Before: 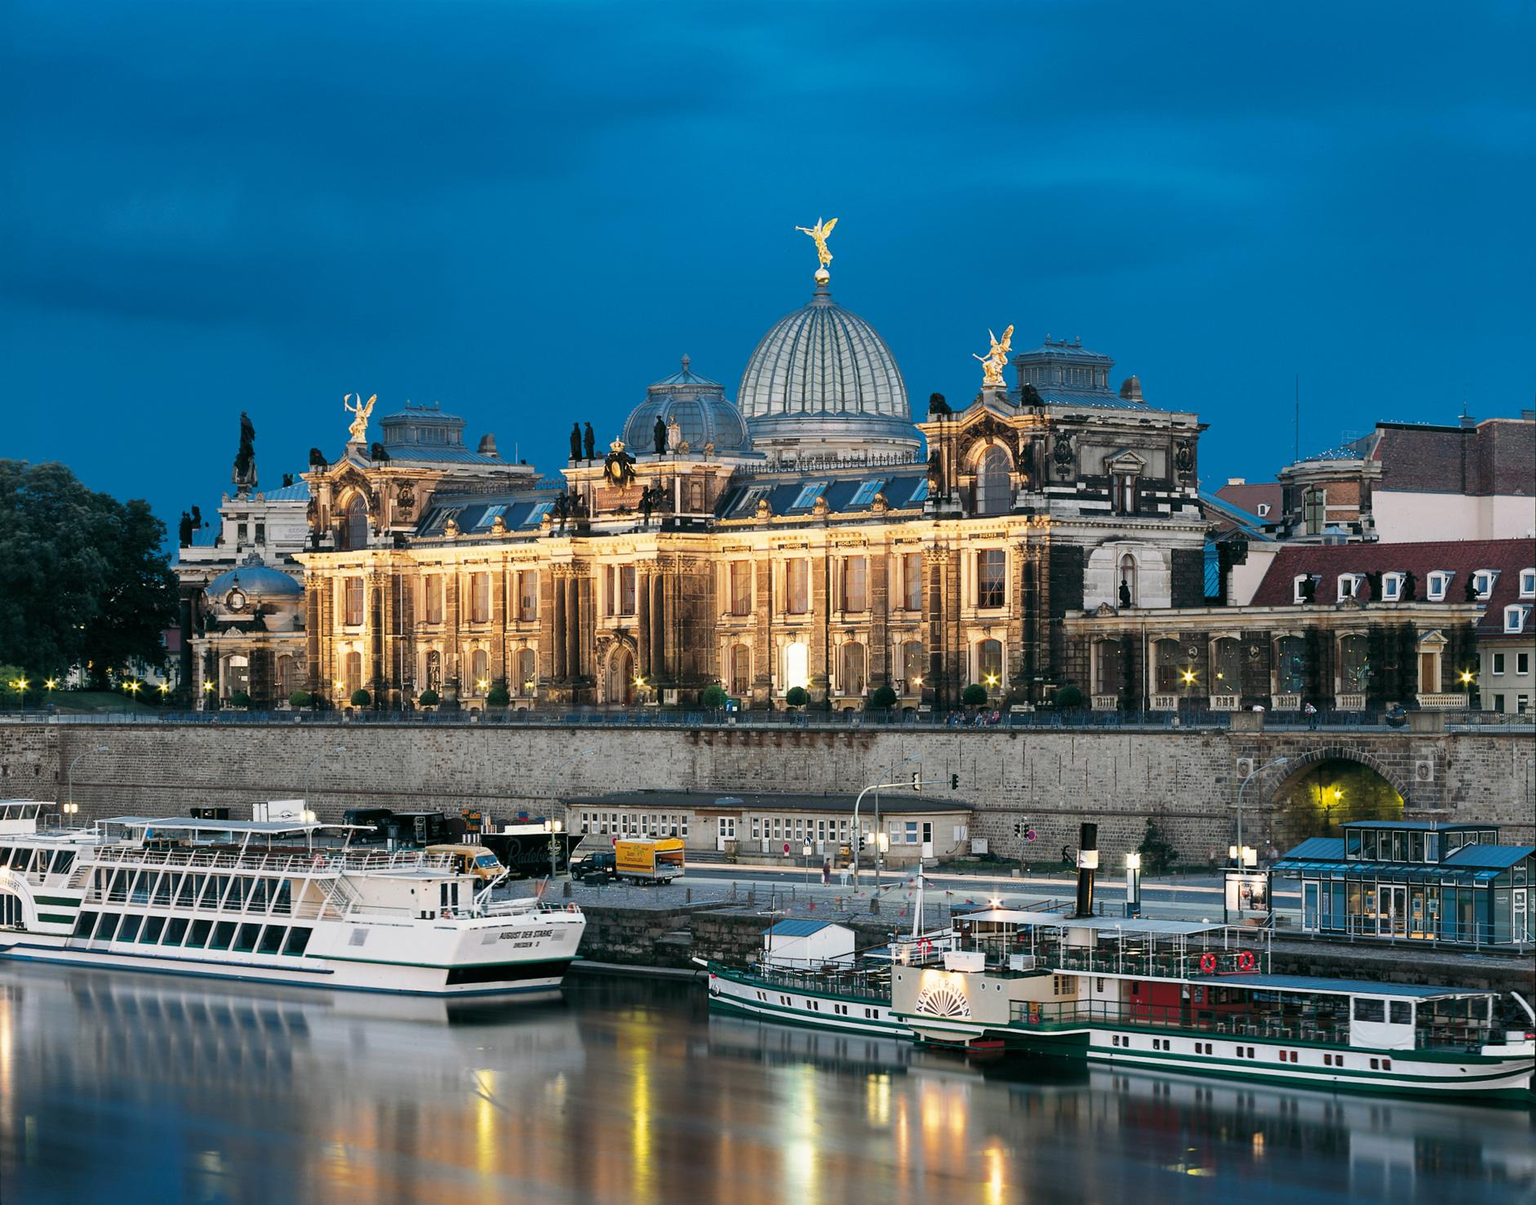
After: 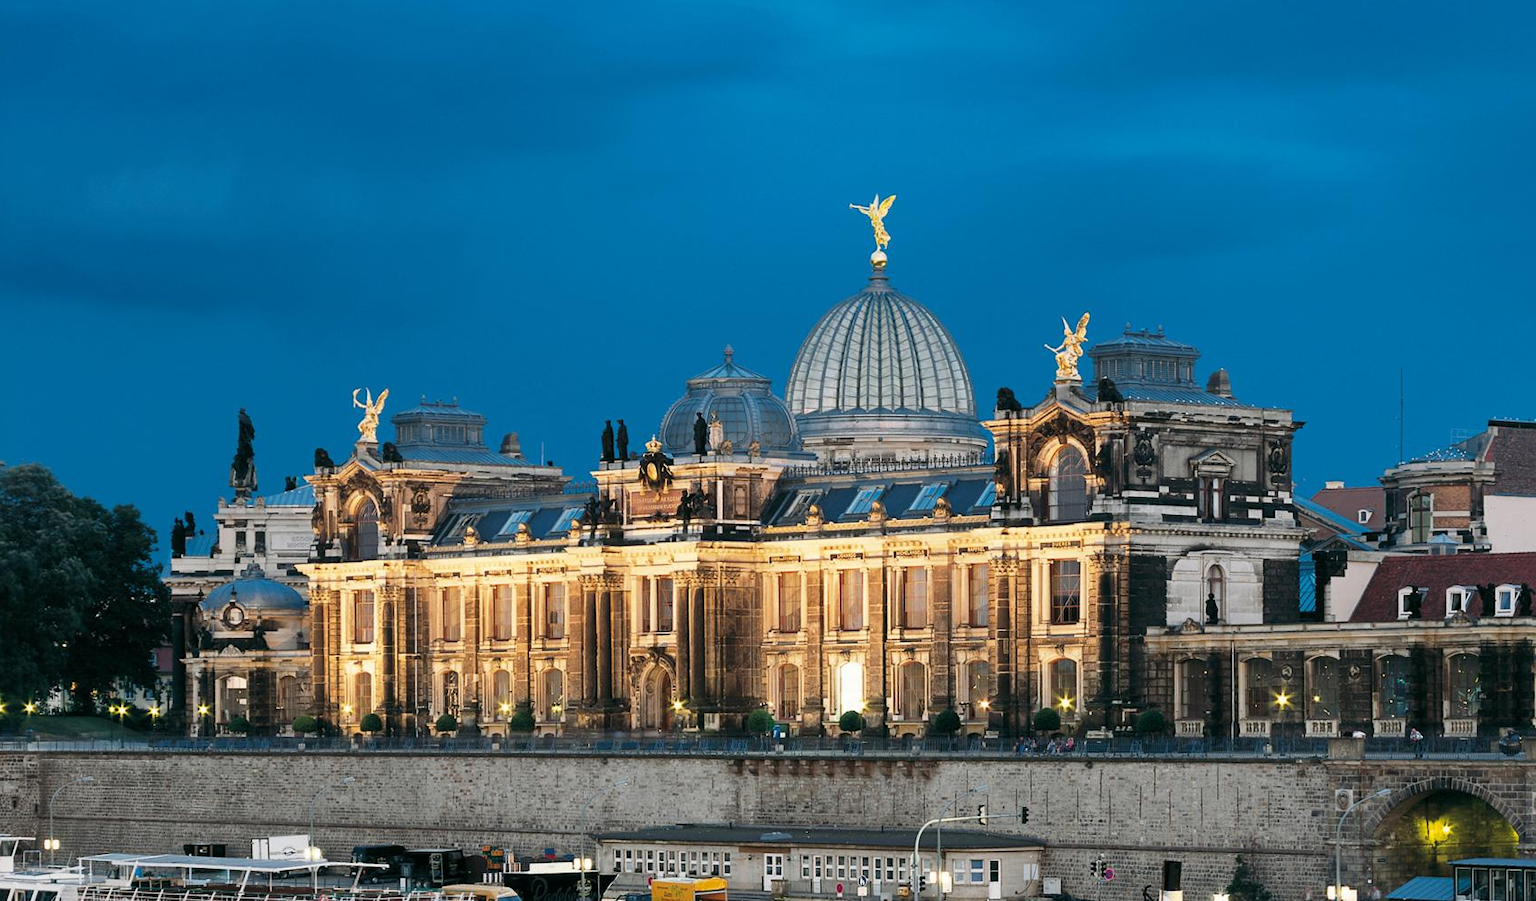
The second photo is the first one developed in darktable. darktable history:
crop: left 1.576%, top 3.436%, right 7.544%, bottom 28.495%
